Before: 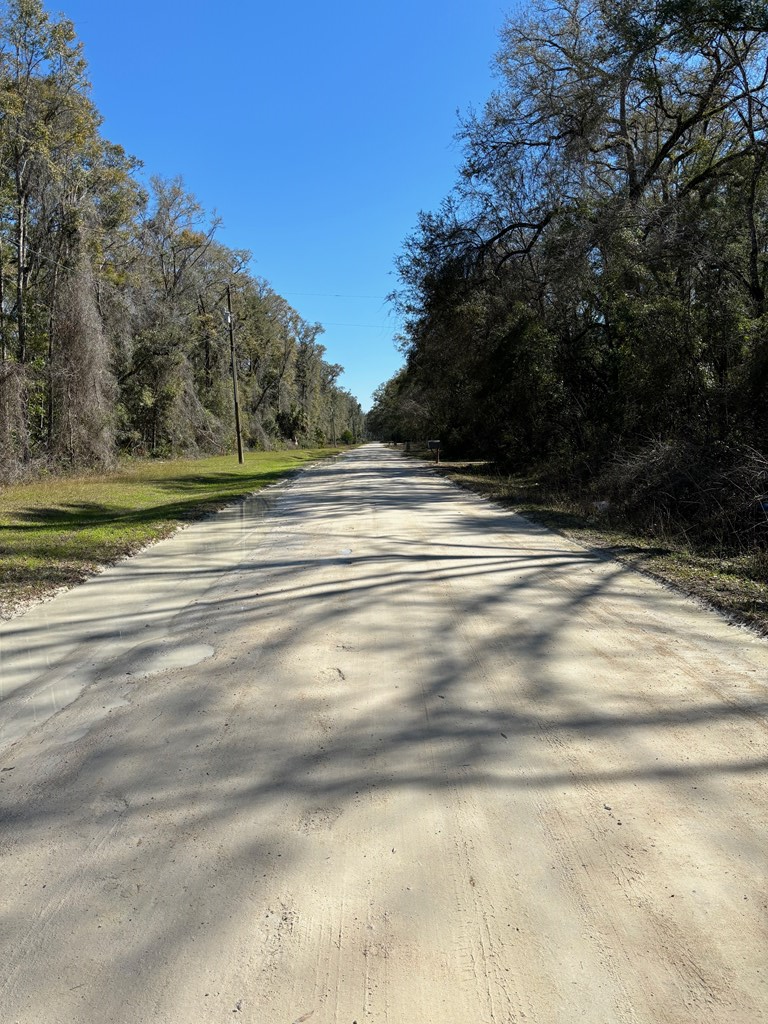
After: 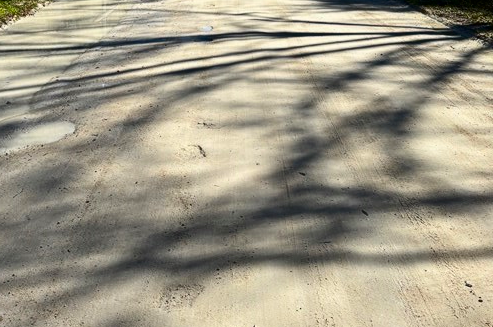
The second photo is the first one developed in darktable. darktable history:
contrast brightness saturation: contrast 0.216, brightness -0.194, saturation 0.232
crop: left 18.13%, top 51.085%, right 17.643%, bottom 16.897%
